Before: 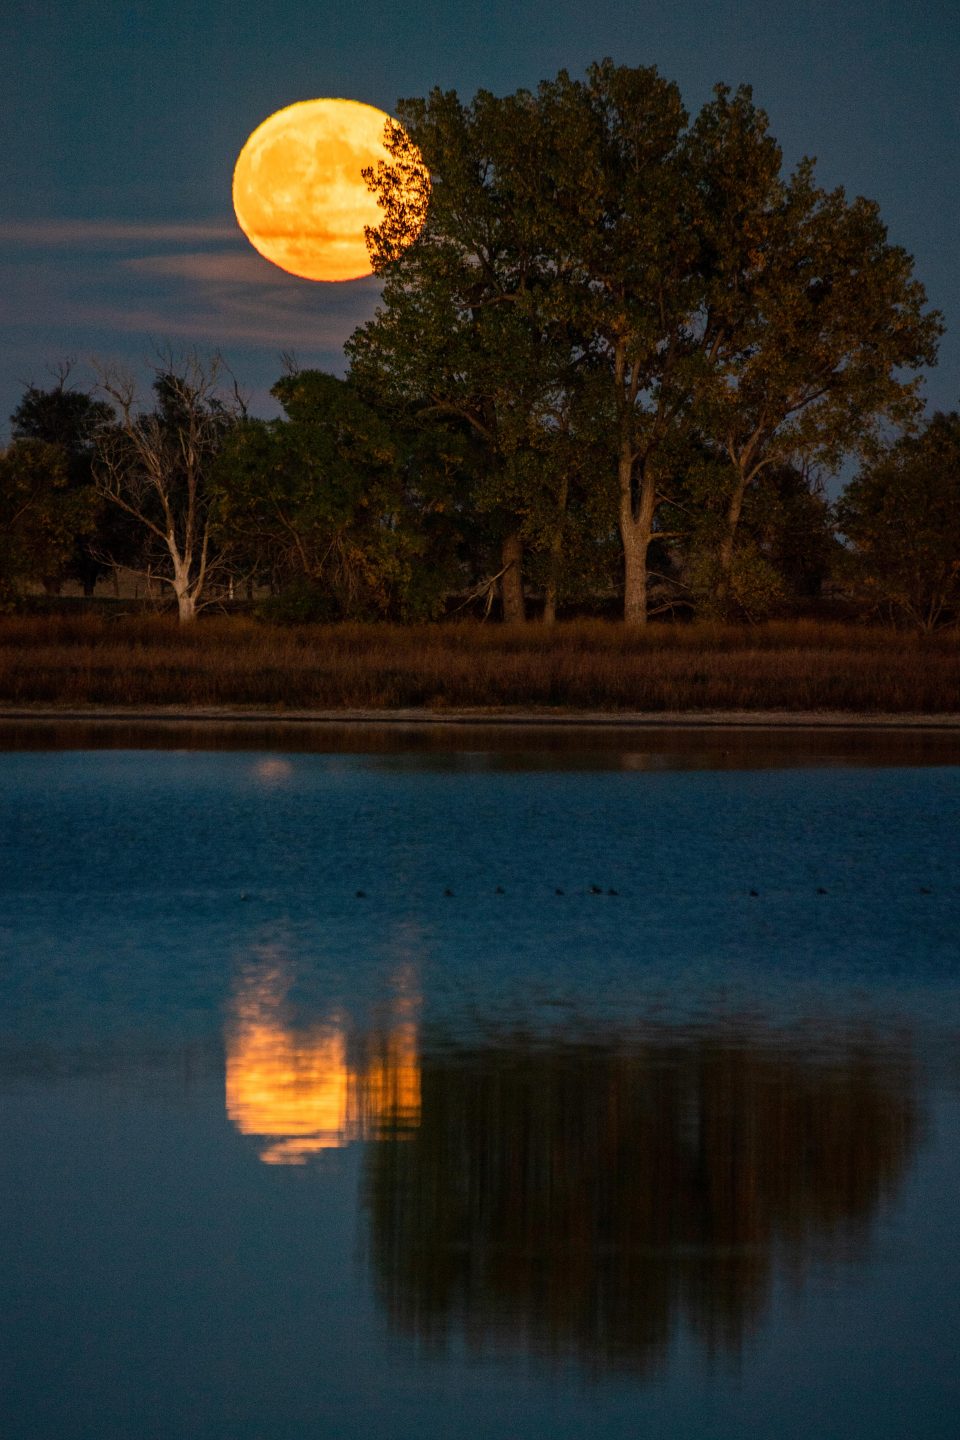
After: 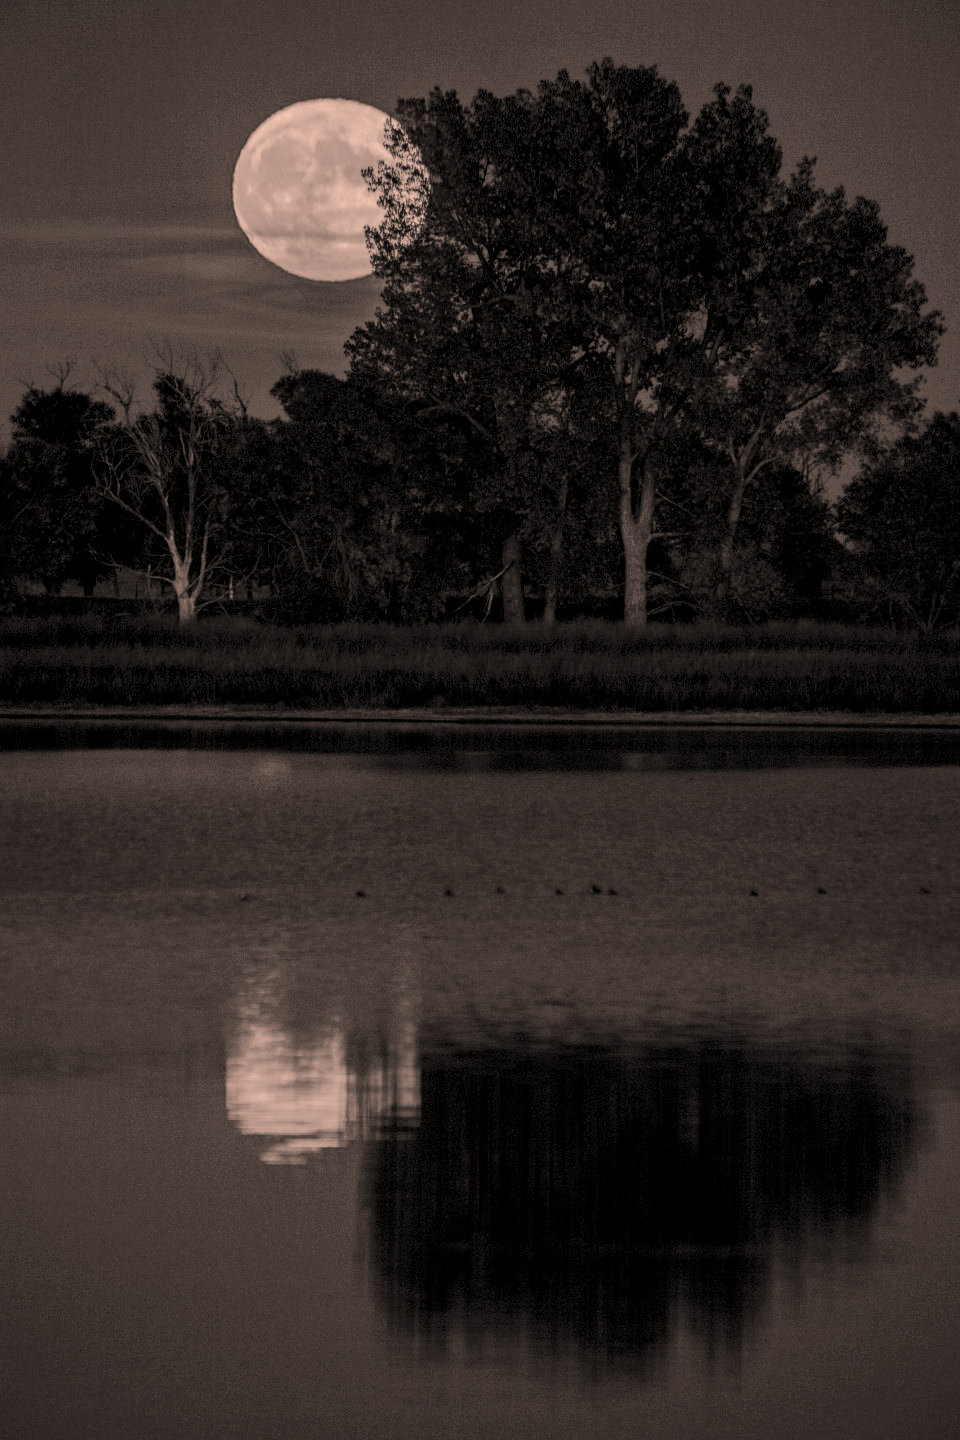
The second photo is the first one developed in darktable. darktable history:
color correction: highlights a* 17.88, highlights b* 18.79
local contrast: on, module defaults
color calibration: output gray [0.253, 0.26, 0.487, 0], gray › normalize channels true, illuminant same as pipeline (D50), adaptation XYZ, x 0.346, y 0.359, gamut compression 0
